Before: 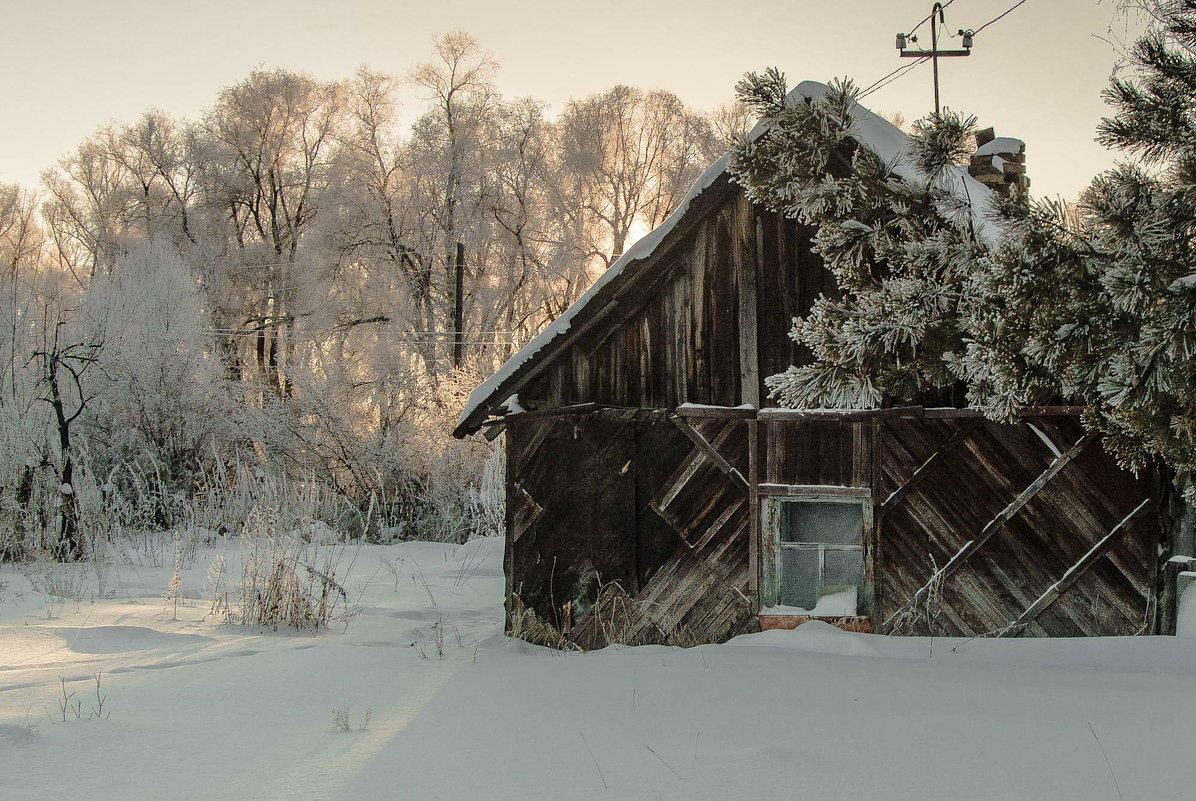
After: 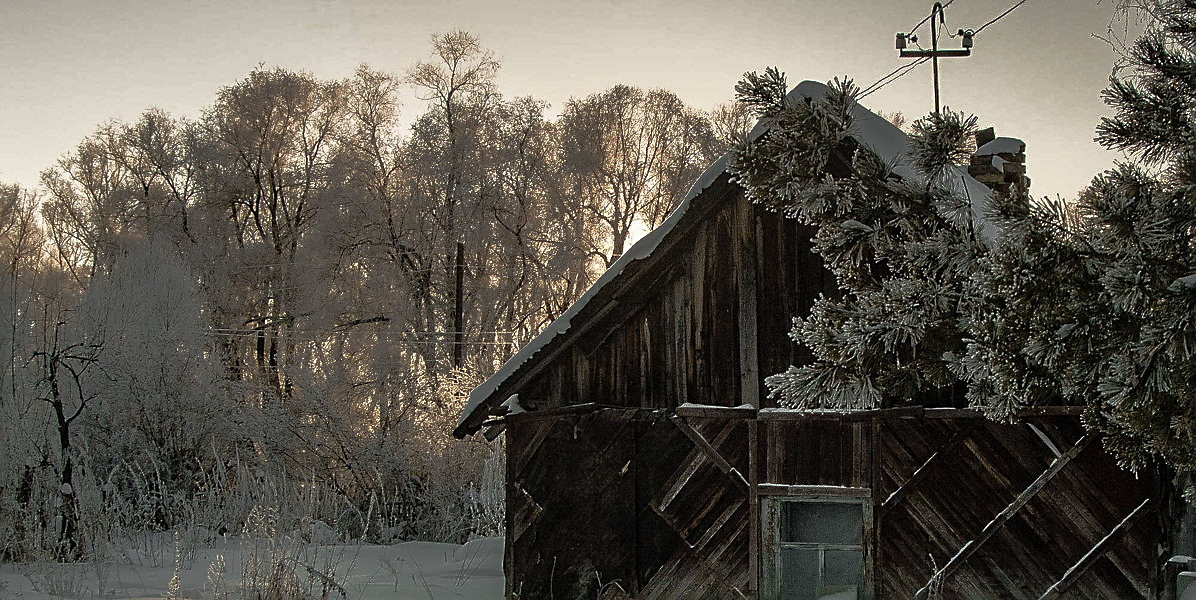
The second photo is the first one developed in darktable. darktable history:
crop: bottom 24.986%
sharpen: on, module defaults
base curve: curves: ch0 [(0, 0) (0.564, 0.291) (0.802, 0.731) (1, 1)]
